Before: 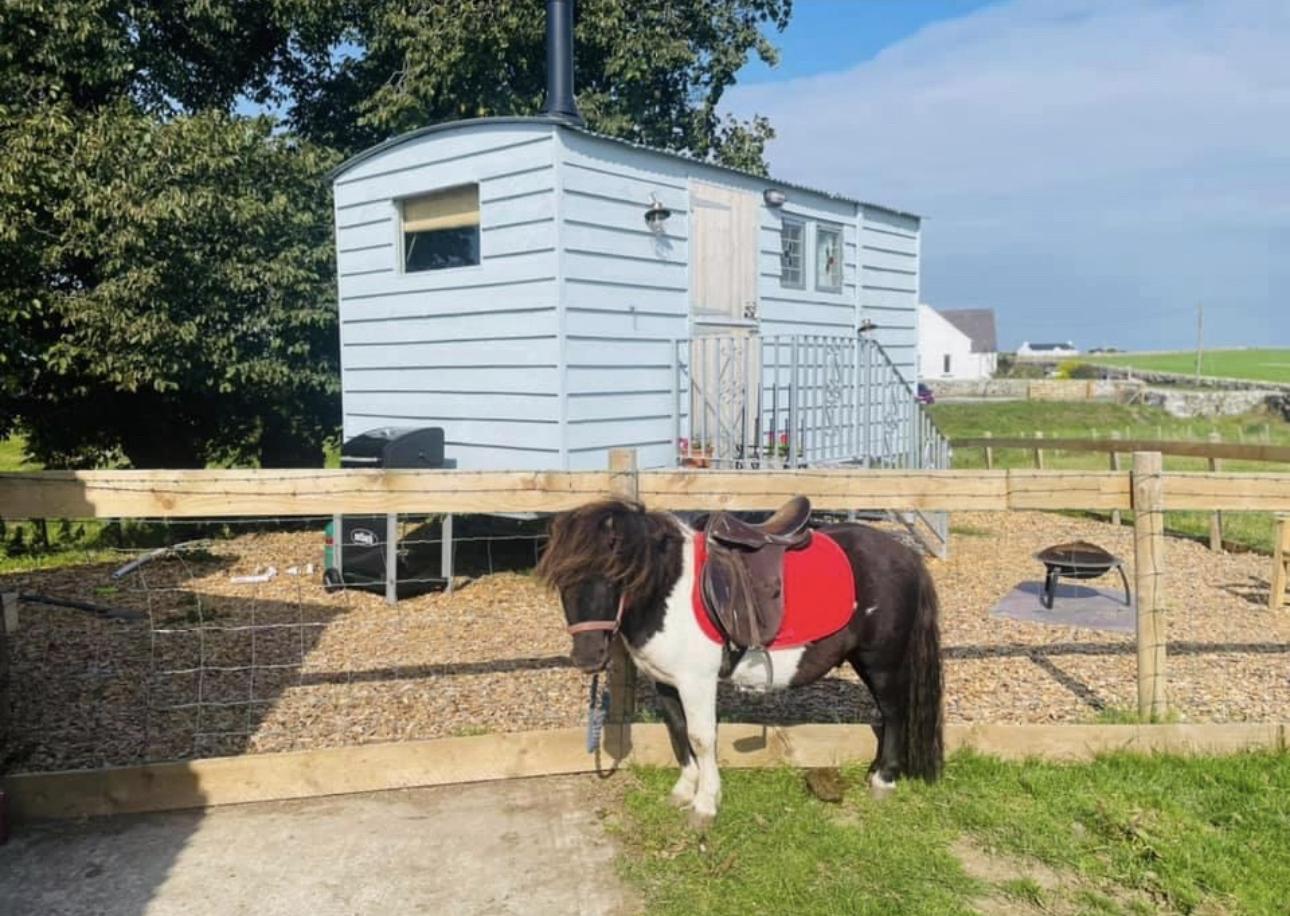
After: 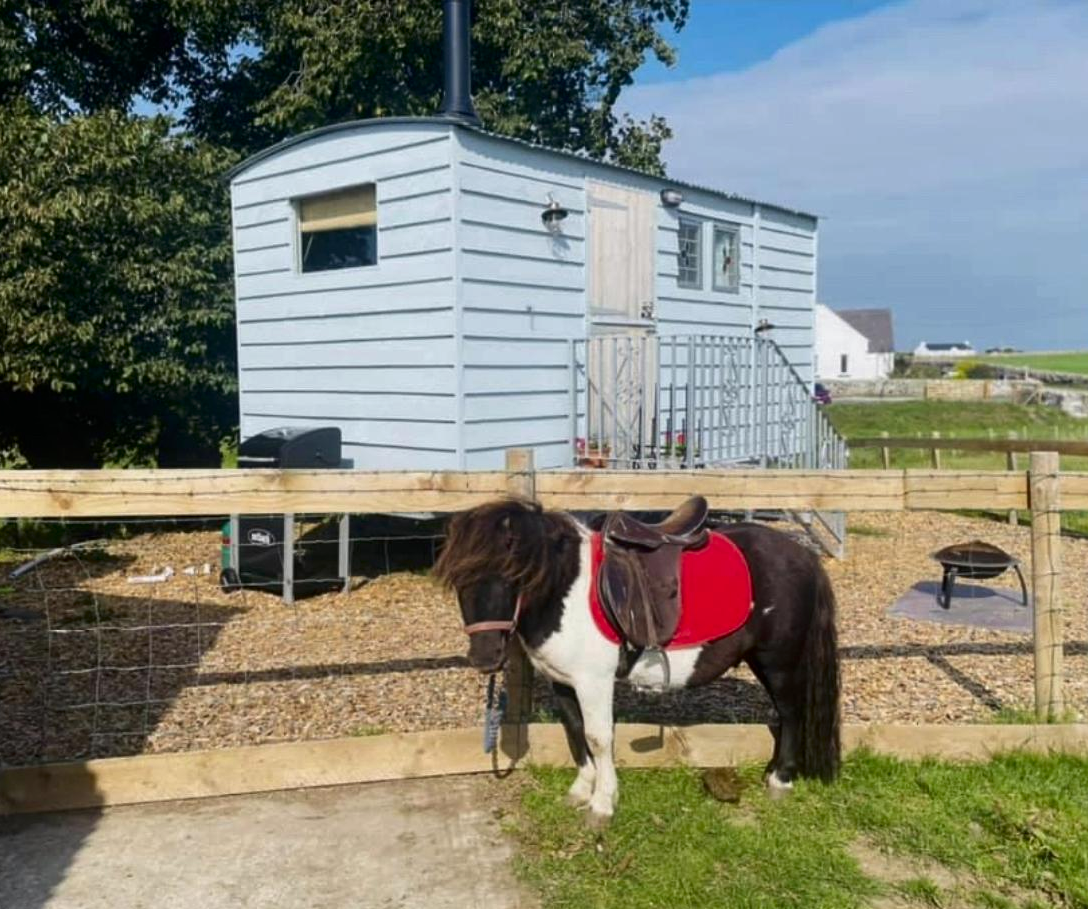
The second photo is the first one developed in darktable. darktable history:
crop: left 8.026%, right 7.374%
contrast brightness saturation: contrast 0.07, brightness -0.13, saturation 0.06
